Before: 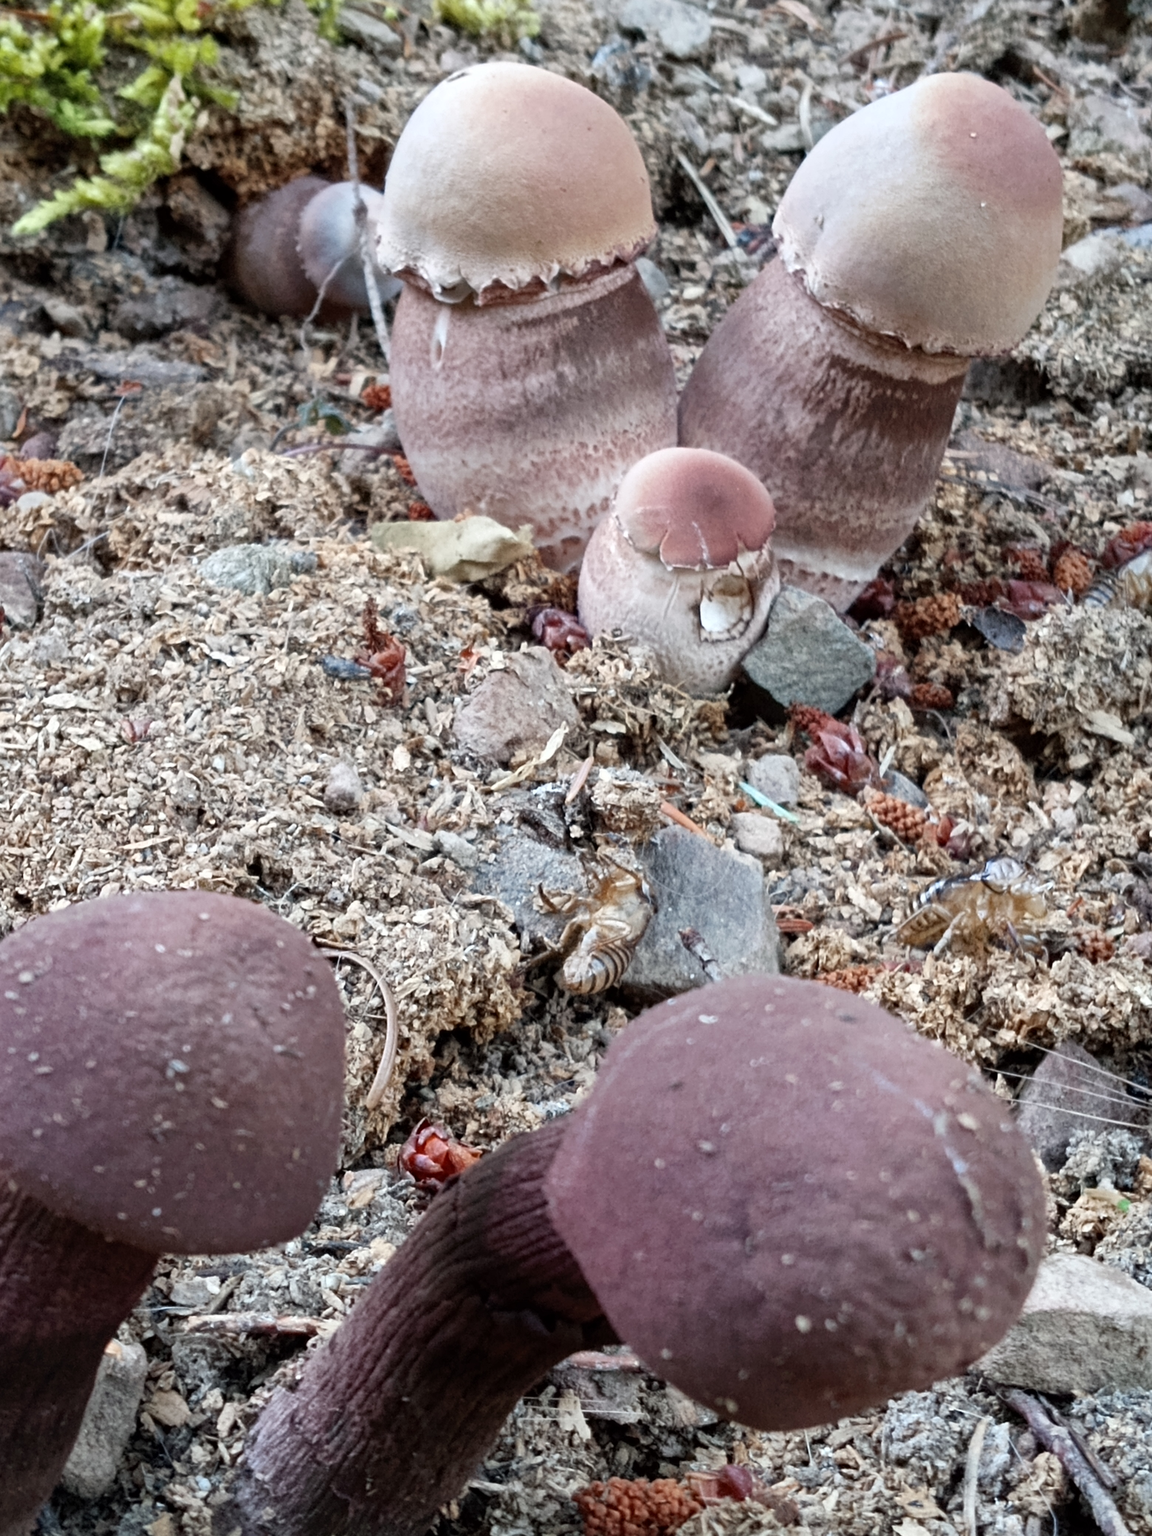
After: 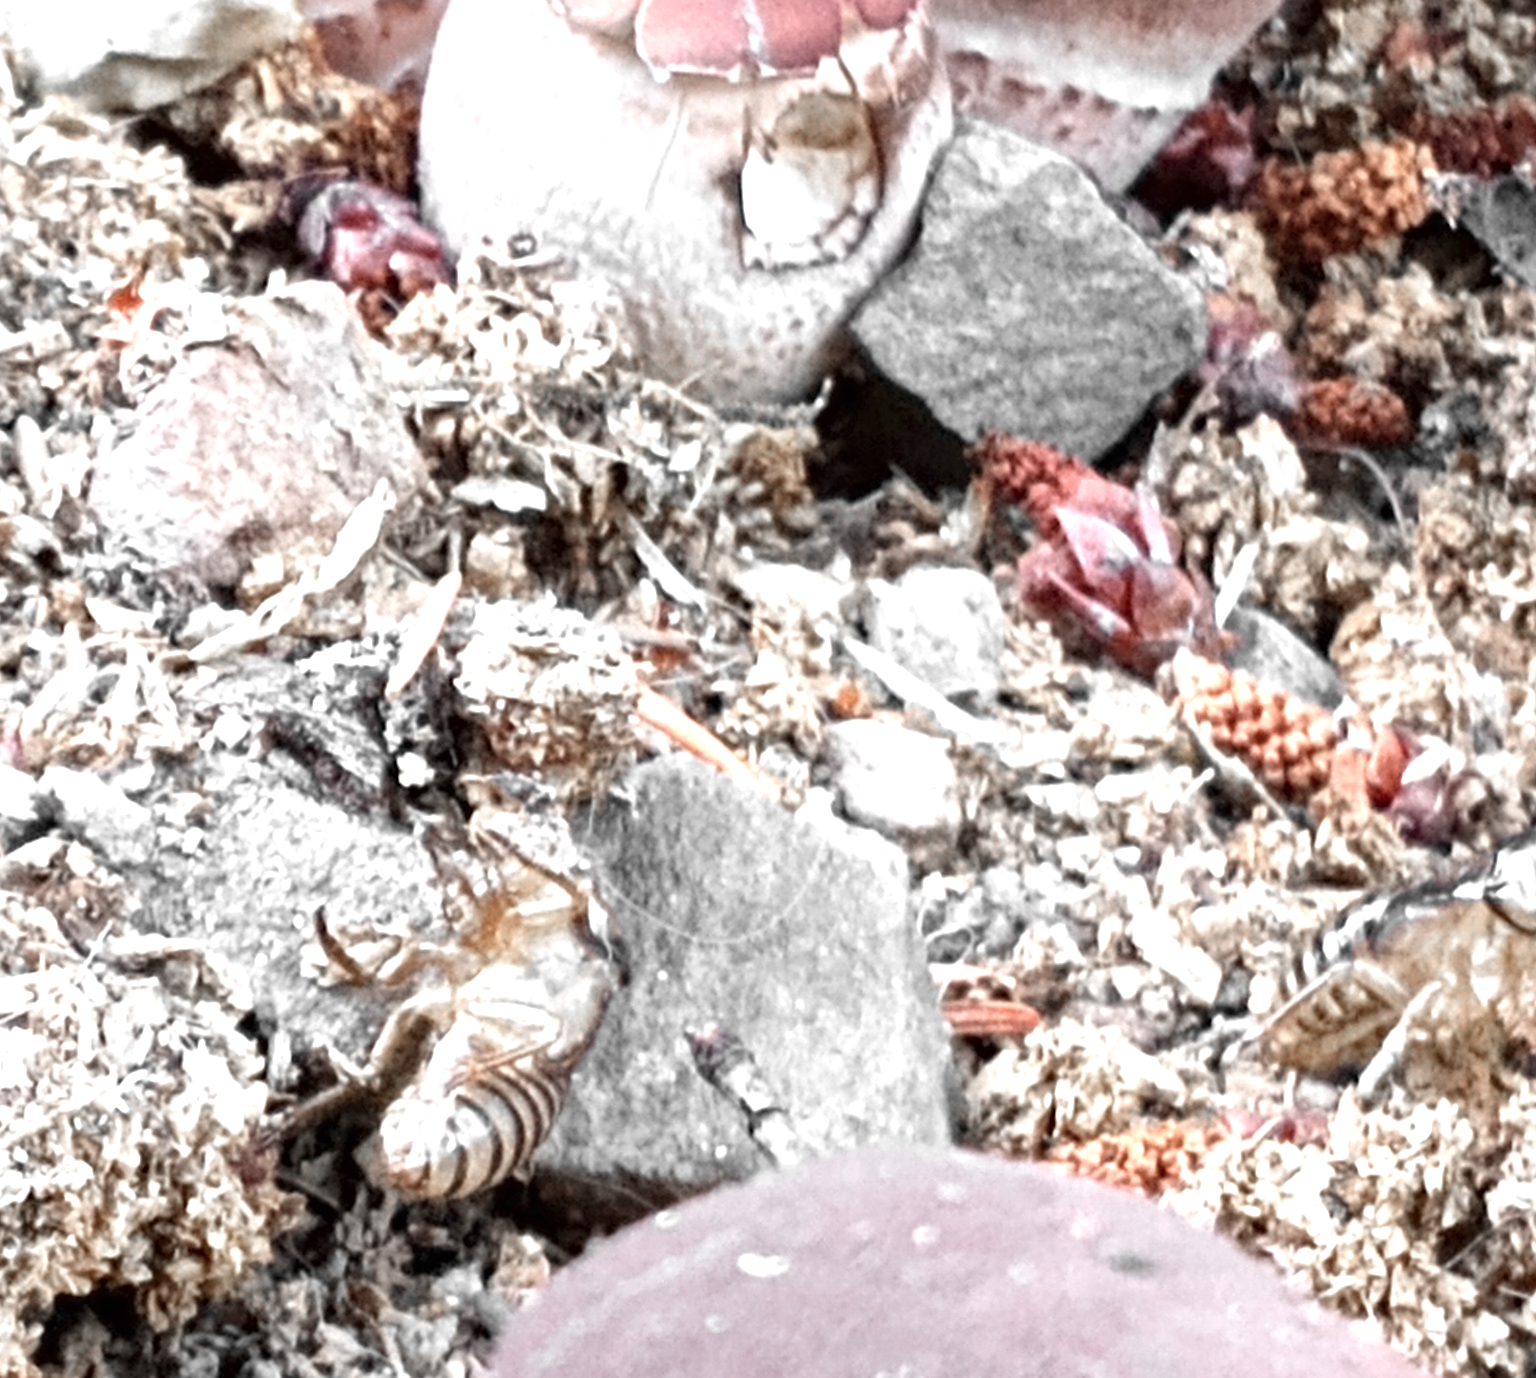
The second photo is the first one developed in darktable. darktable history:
color zones: curves: ch0 [(0, 0.65) (0.096, 0.644) (0.221, 0.539) (0.429, 0.5) (0.571, 0.5) (0.714, 0.5) (0.857, 0.5) (1, 0.65)]; ch1 [(0, 0.5) (0.143, 0.5) (0.257, -0.002) (0.429, 0.04) (0.571, -0.001) (0.714, -0.015) (0.857, 0.024) (1, 0.5)]
crop: left 36.408%, top 35.149%, right 13.072%, bottom 30.851%
exposure: black level correction 0, exposure 0.889 EV, compensate highlight preservation false
